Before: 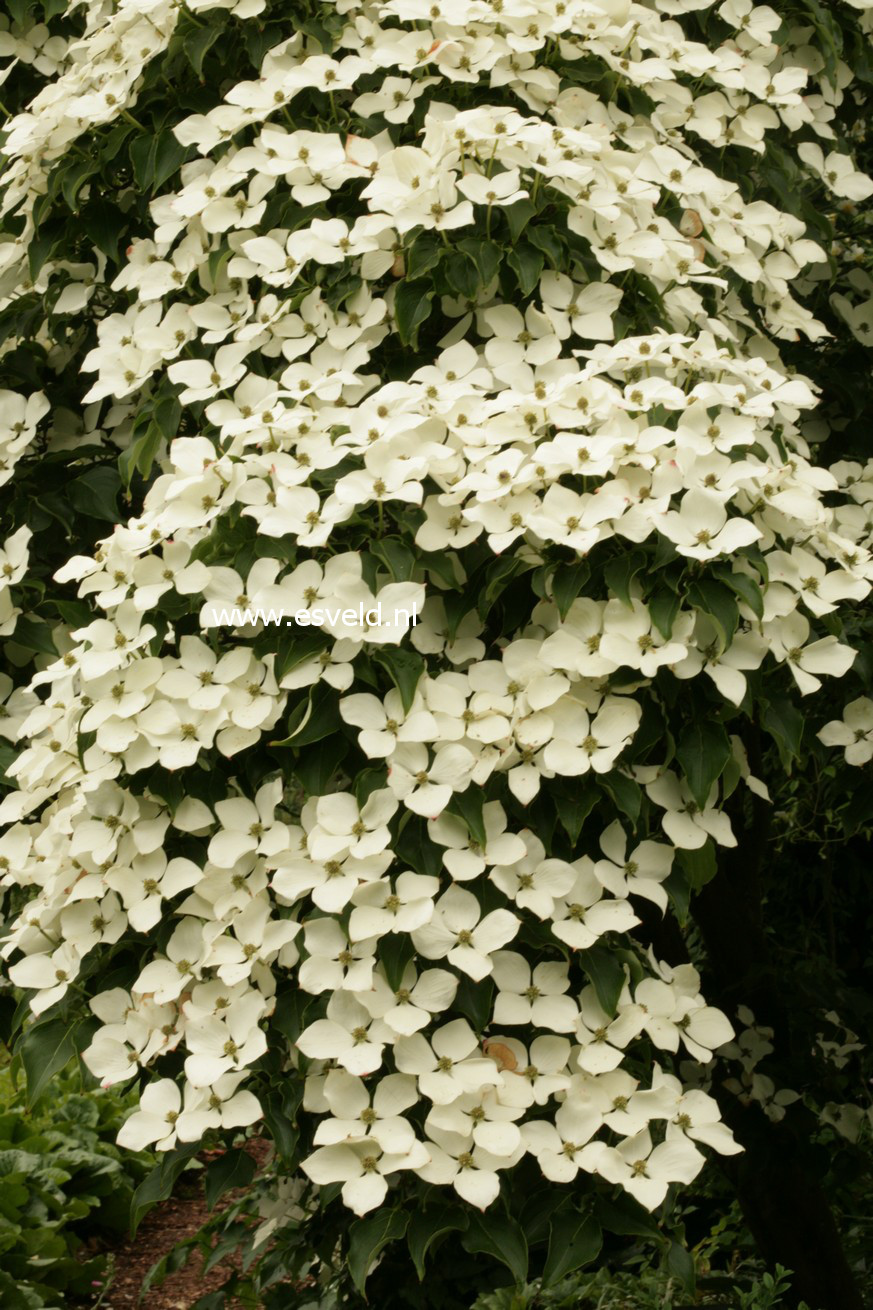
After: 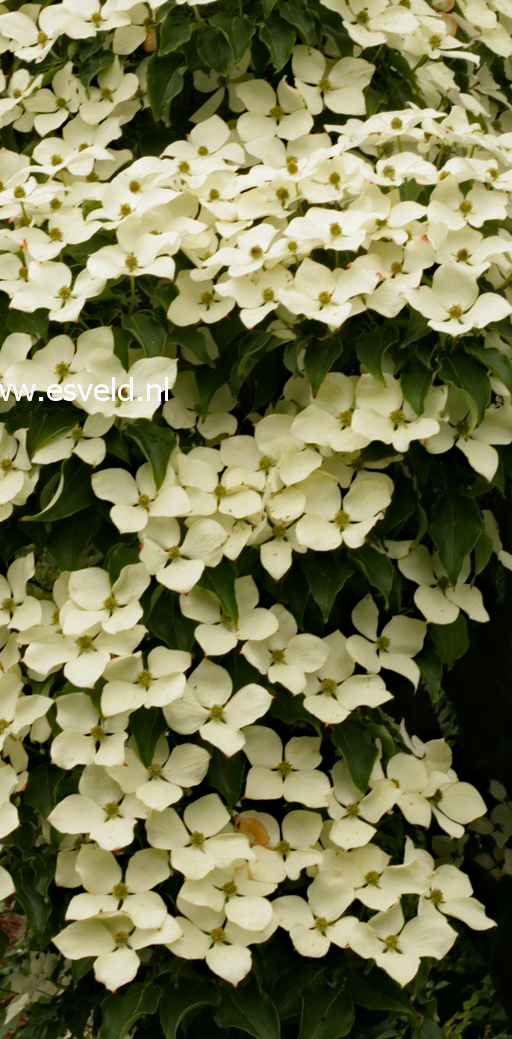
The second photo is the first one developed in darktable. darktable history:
color correction: highlights b* -0.035, saturation 1.08
crop and rotate: left 28.459%, top 17.243%, right 12.786%, bottom 3.391%
exposure: exposure -0.07 EV, compensate highlight preservation false
haze removal: strength 0.431, compatibility mode true, adaptive false
